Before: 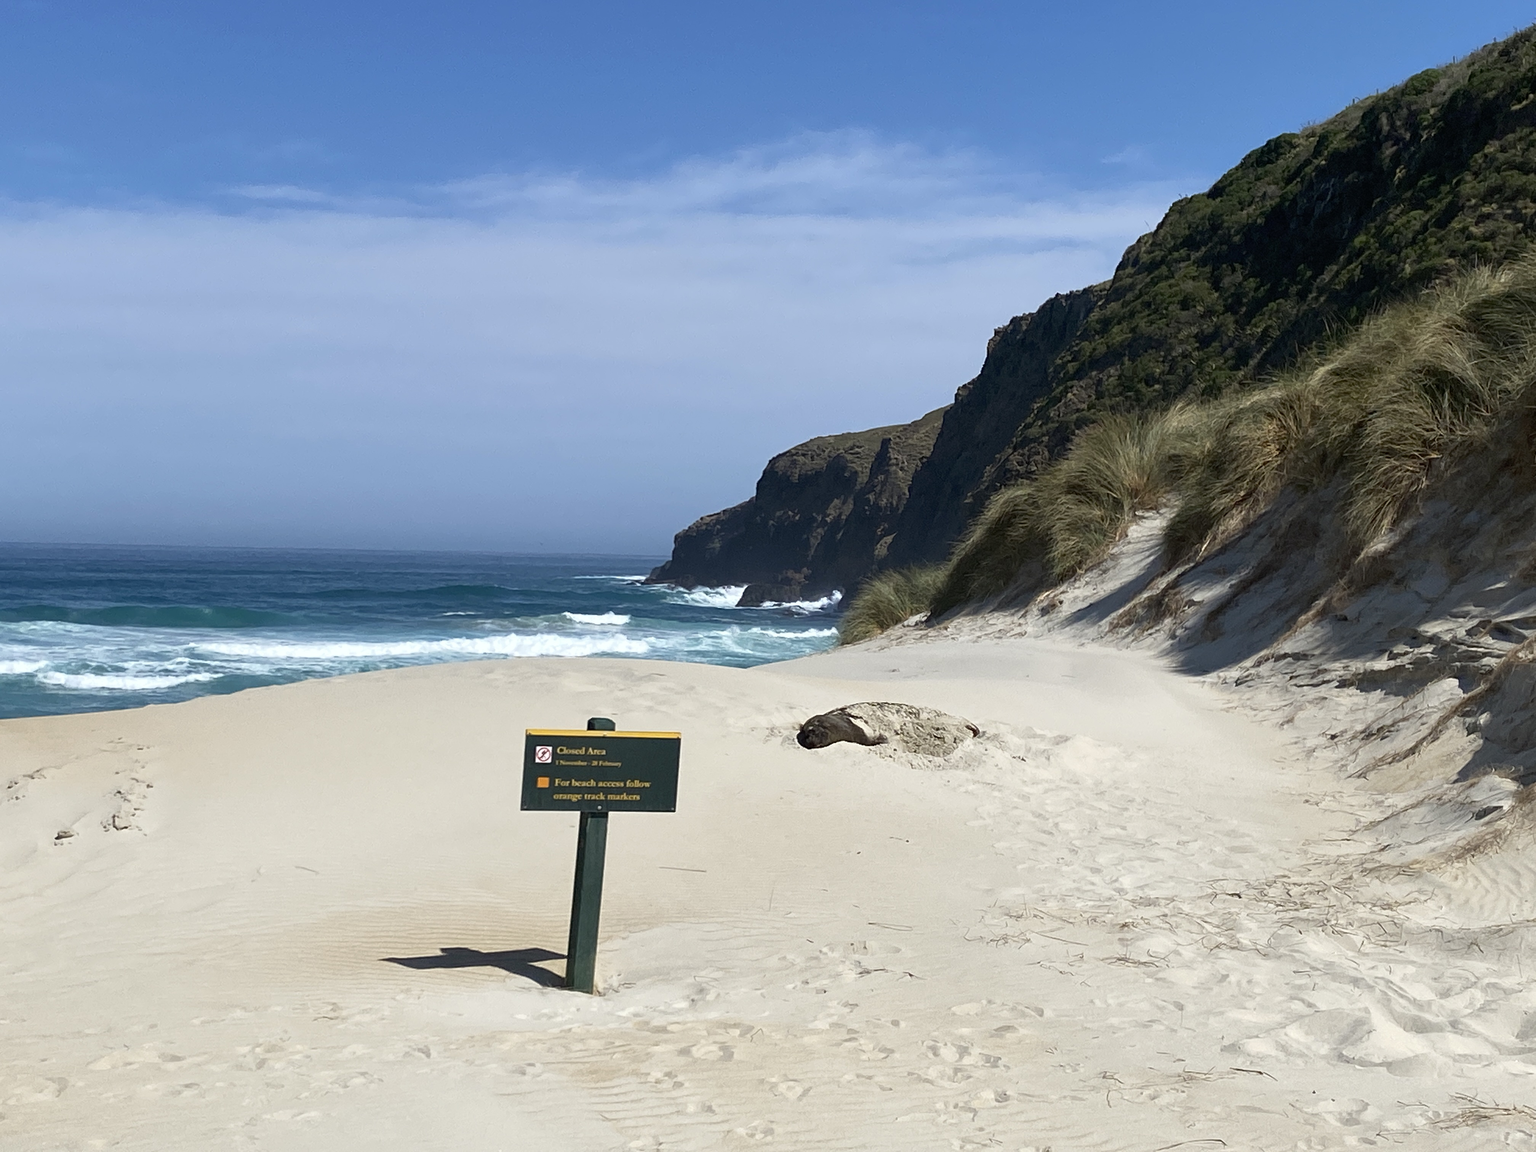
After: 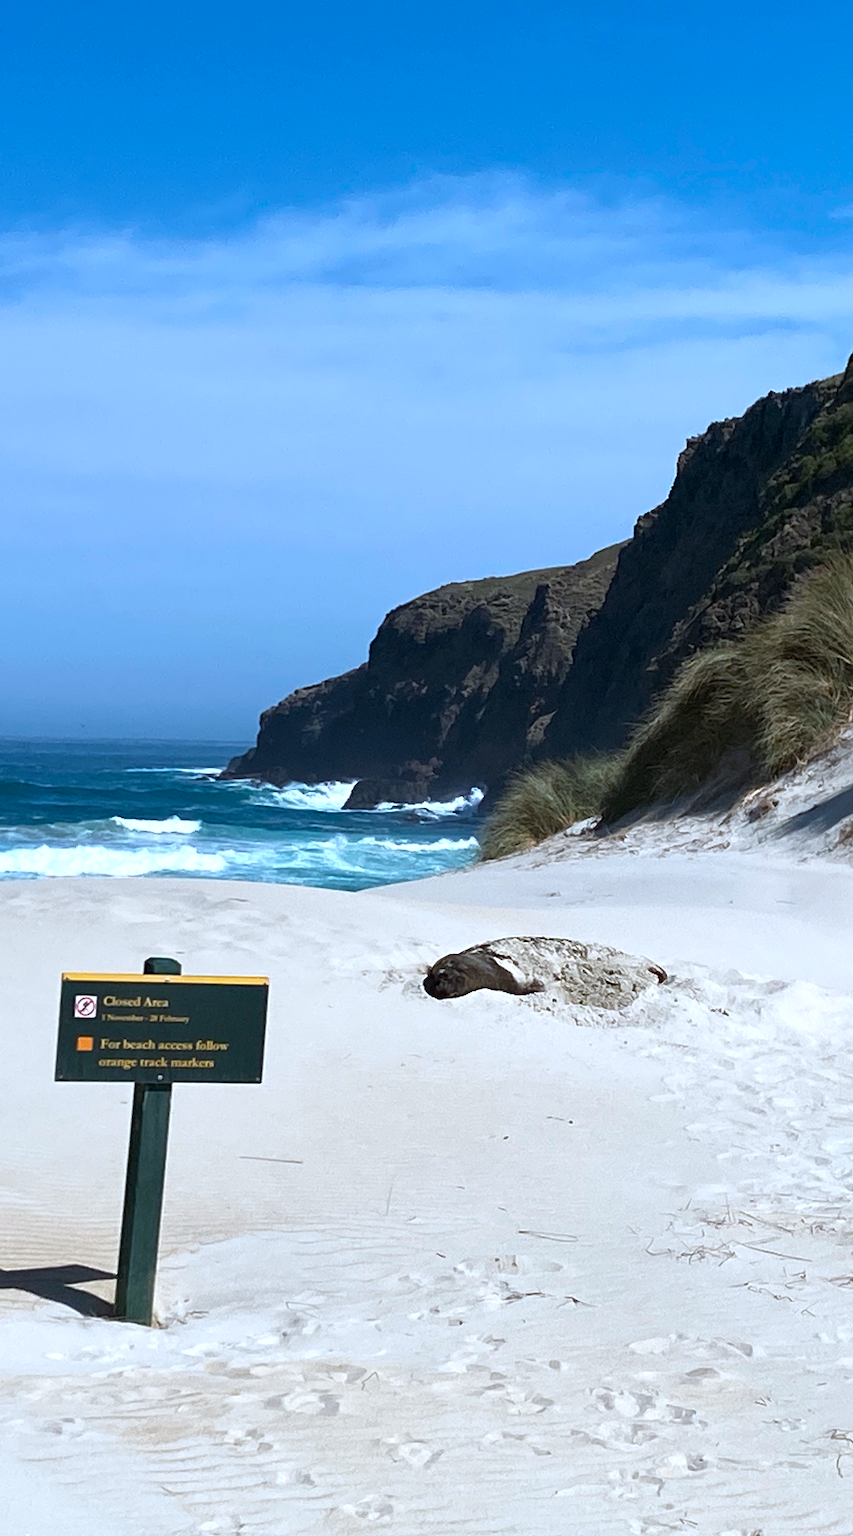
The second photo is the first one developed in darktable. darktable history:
crop: left 31.229%, right 27.105%
color balance: contrast 10%
color correction: highlights a* -2.24, highlights b* -18.1
